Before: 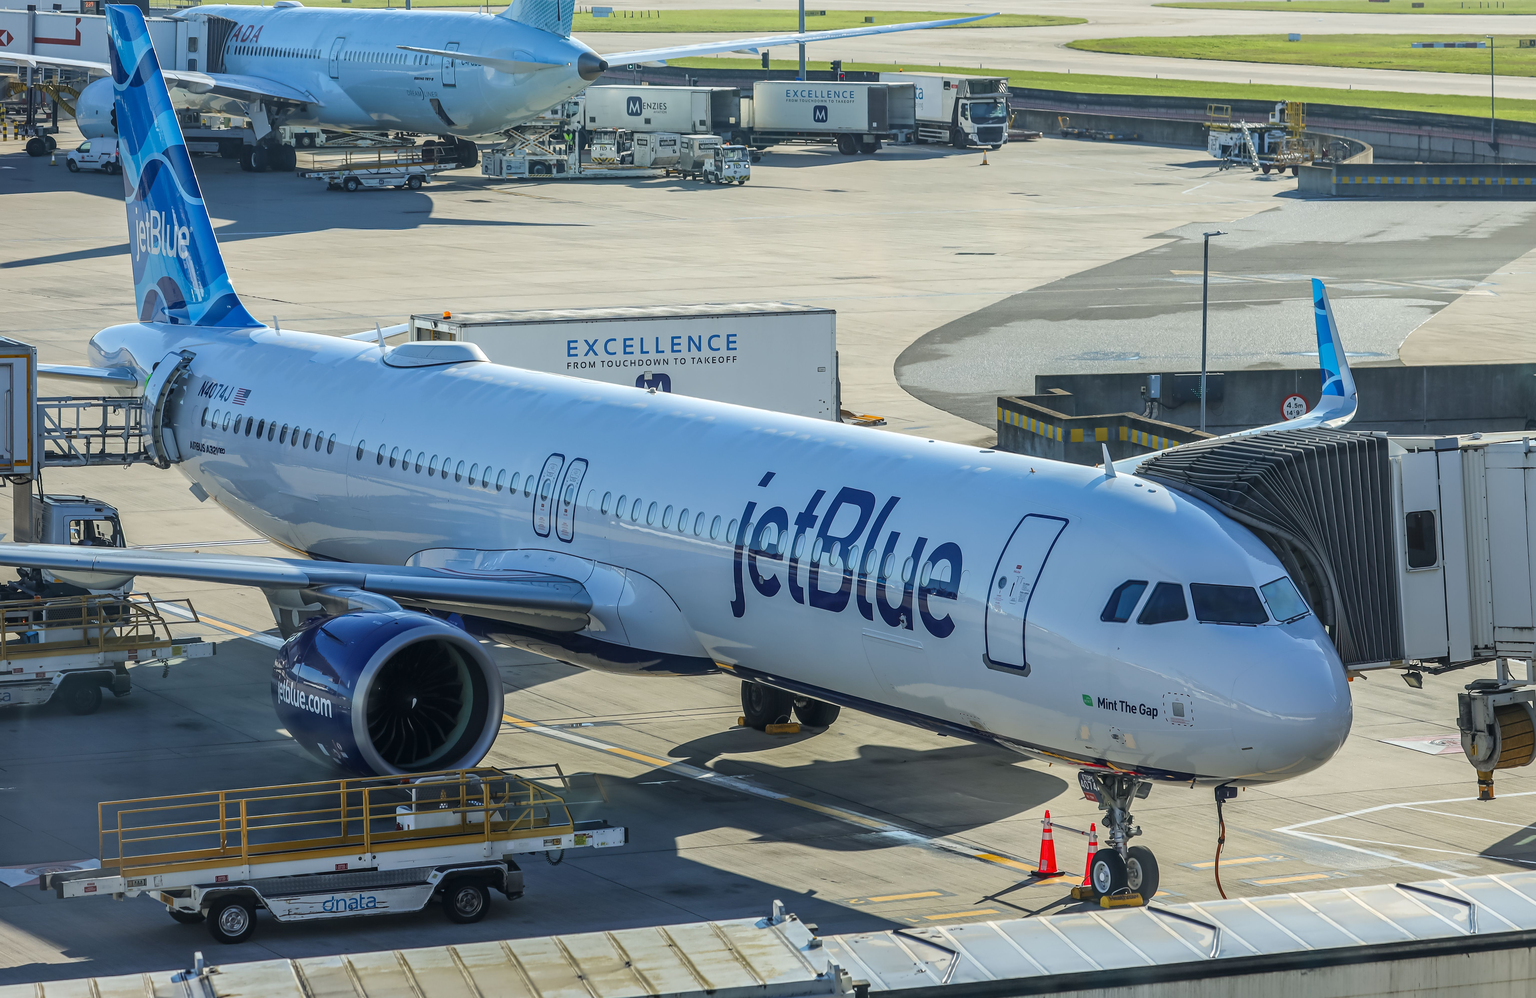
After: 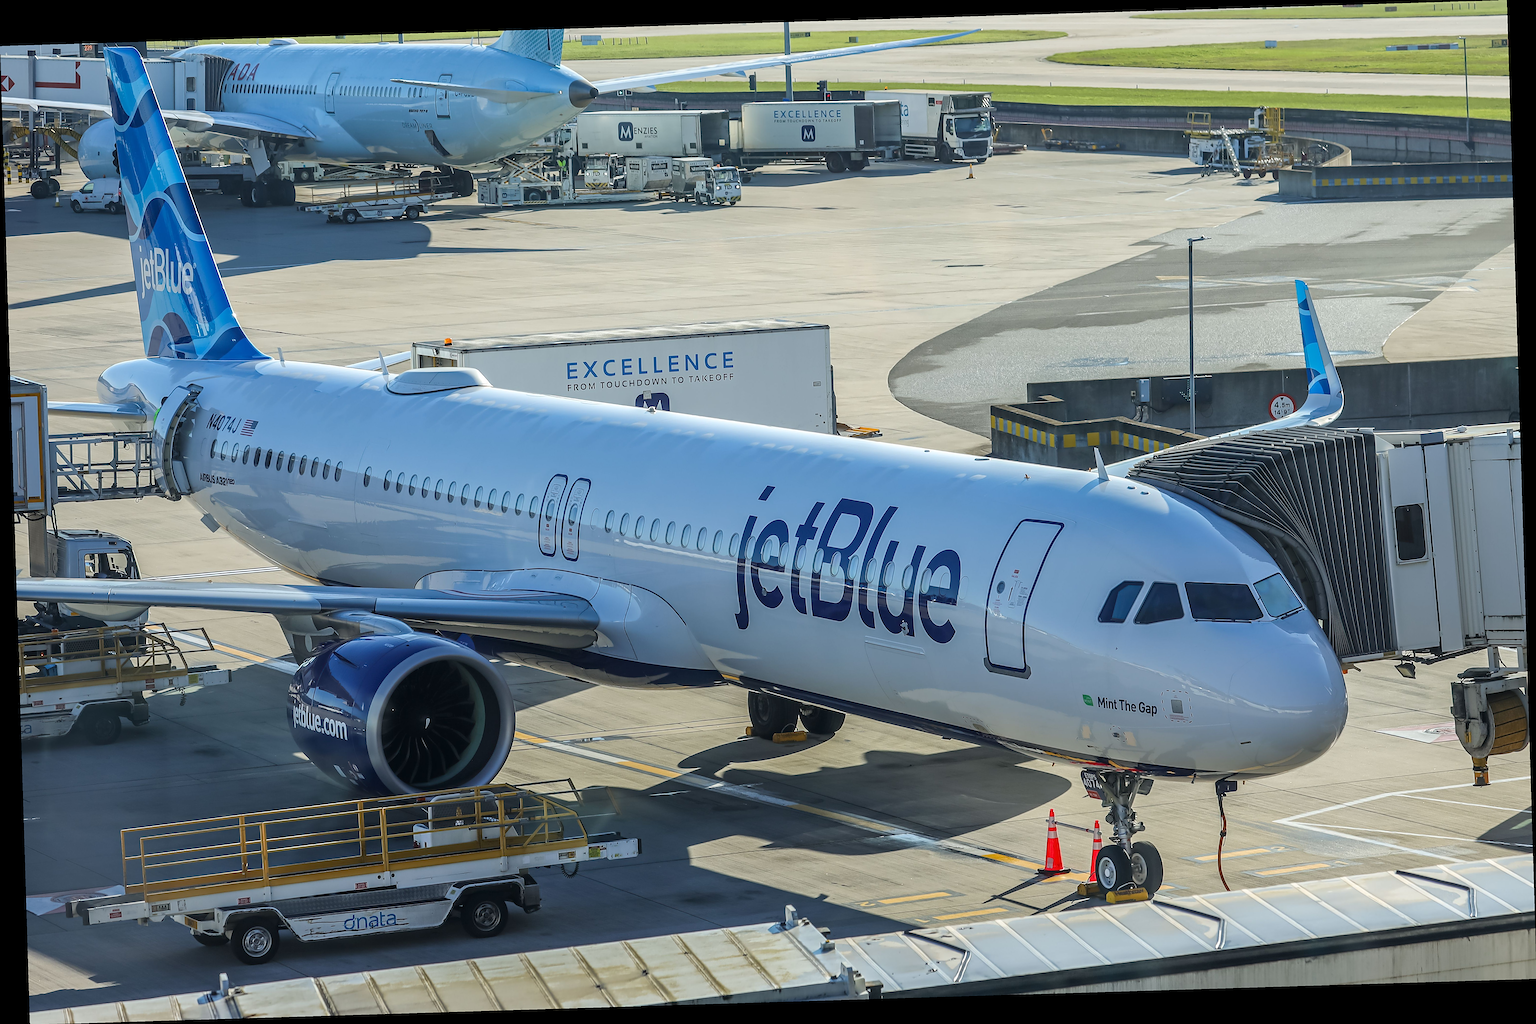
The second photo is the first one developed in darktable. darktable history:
rotate and perspective: rotation -1.75°, automatic cropping off
sharpen: on, module defaults
